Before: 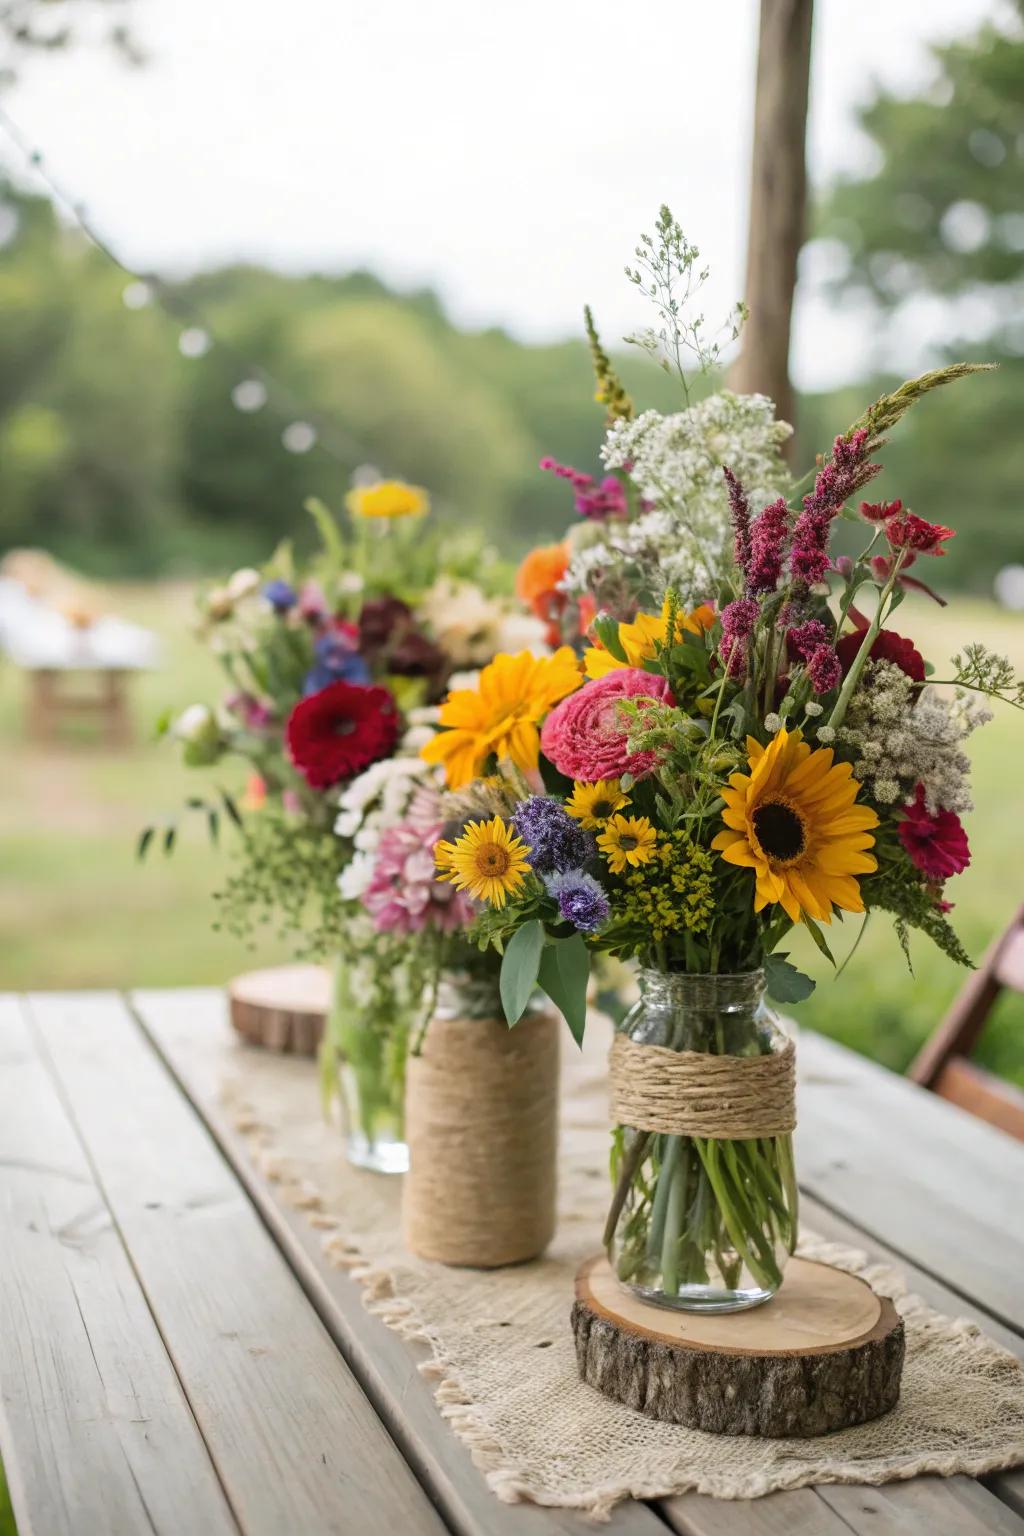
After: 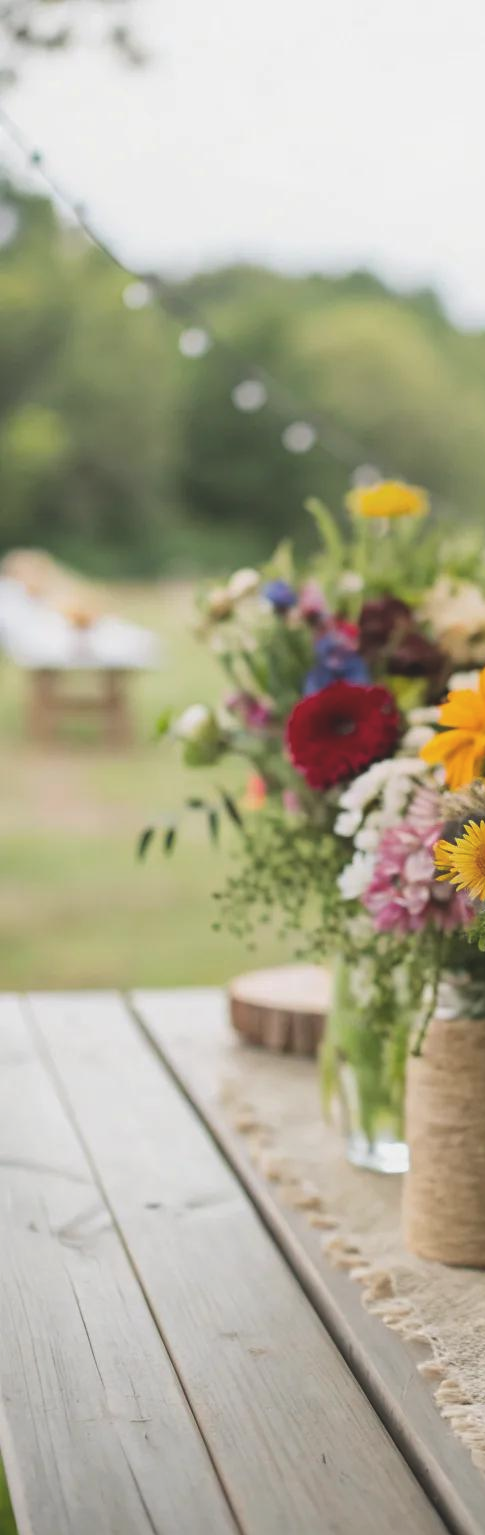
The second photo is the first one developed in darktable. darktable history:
exposure: black level correction -0.014, exposure -0.194 EV, compensate exposure bias true, compensate highlight preservation false
crop and rotate: left 0.024%, top 0%, right 52.597%
